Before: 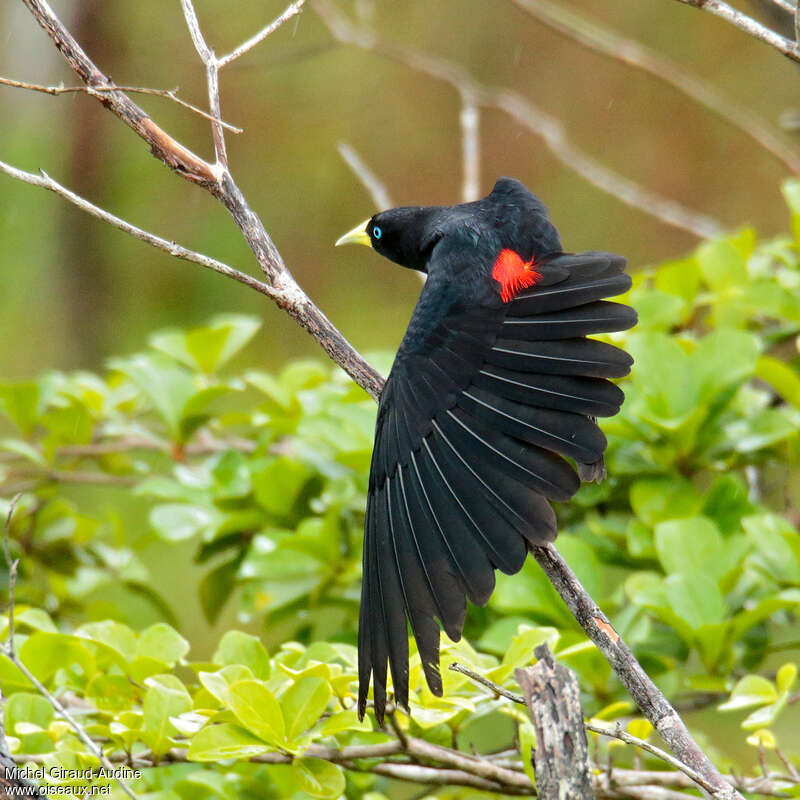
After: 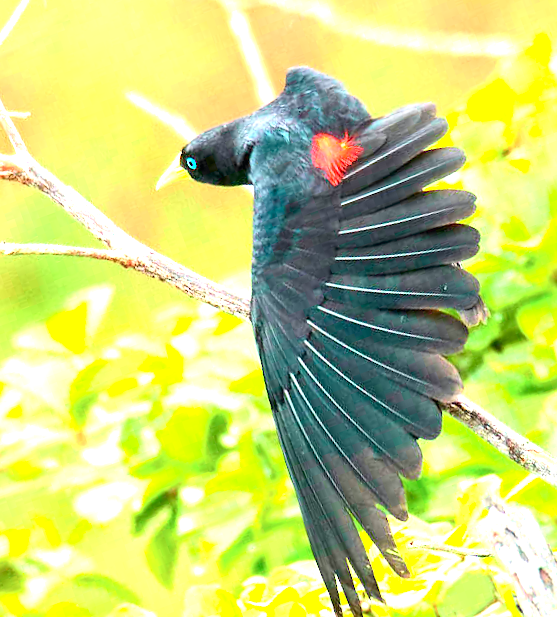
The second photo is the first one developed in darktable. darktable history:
exposure: black level correction 0, exposure 2.16 EV, compensate exposure bias true, compensate highlight preservation false
crop and rotate: angle 19.98°, left 6.842%, right 3.771%, bottom 1.146%
tone curve: curves: ch0 [(0, 0) (0.051, 0.047) (0.102, 0.099) (0.232, 0.249) (0.462, 0.501) (0.698, 0.761) (0.908, 0.946) (1, 1)]; ch1 [(0, 0) (0.339, 0.298) (0.402, 0.363) (0.453, 0.413) (0.485, 0.469) (0.494, 0.493) (0.504, 0.501) (0.525, 0.533) (0.563, 0.591) (0.597, 0.631) (1, 1)]; ch2 [(0, 0) (0.48, 0.48) (0.504, 0.5) (0.539, 0.554) (0.59, 0.628) (0.642, 0.682) (0.824, 0.815) (1, 1)], color space Lab, independent channels, preserve colors none
